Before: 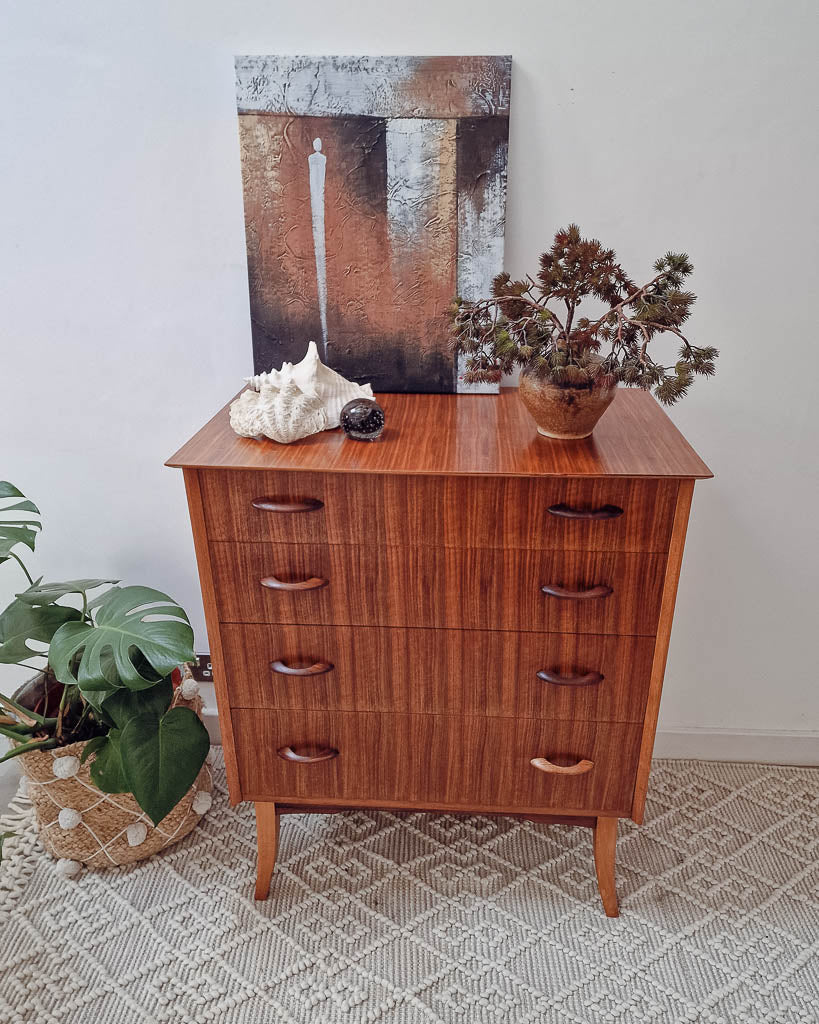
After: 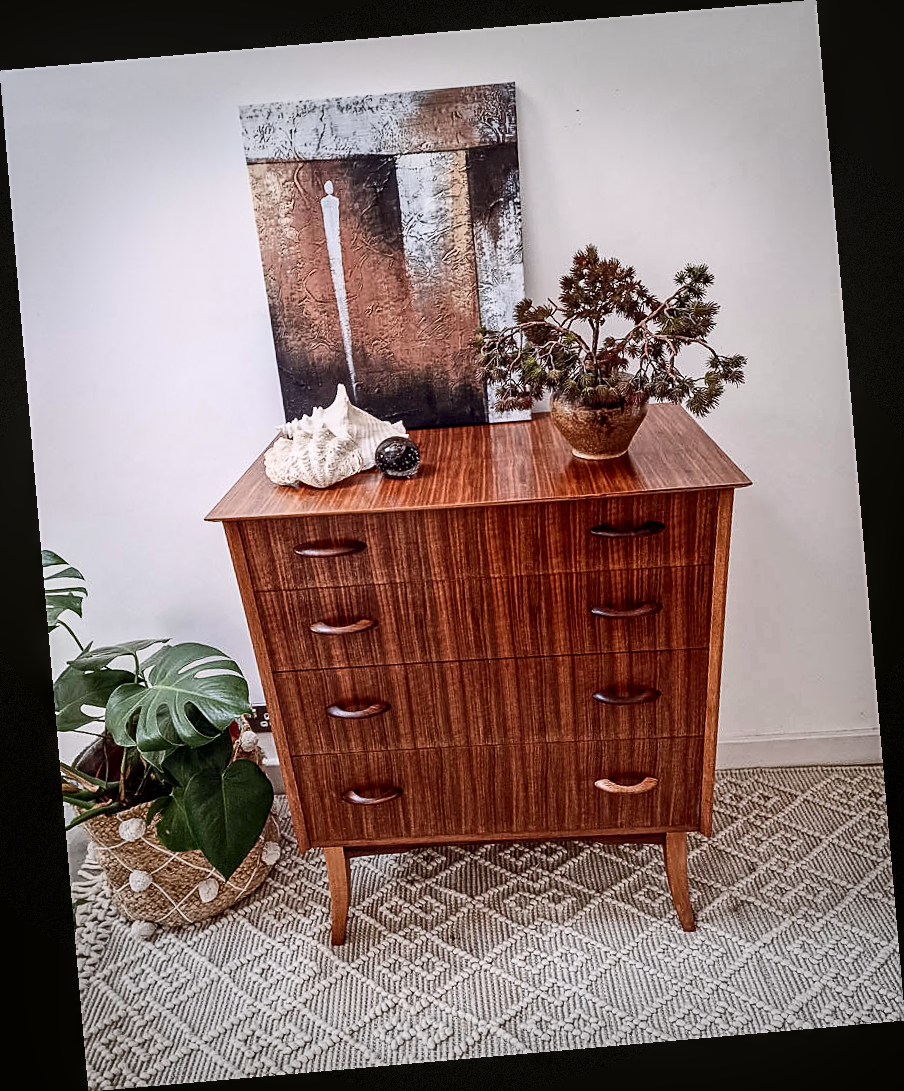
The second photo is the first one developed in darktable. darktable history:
local contrast: detail 130%
color correction: highlights a* 3.12, highlights b* -1.55, shadows a* -0.101, shadows b* 2.52, saturation 0.98
sharpen: radius 1.967
rotate and perspective: rotation -4.98°, automatic cropping off
vignetting: fall-off start 91%, fall-off radius 39.39%, brightness -0.182, saturation -0.3, width/height ratio 1.219, shape 1.3, dithering 8-bit output, unbound false
contrast brightness saturation: contrast 0.28
shadows and highlights: shadows -54.3, highlights 86.09, soften with gaussian
